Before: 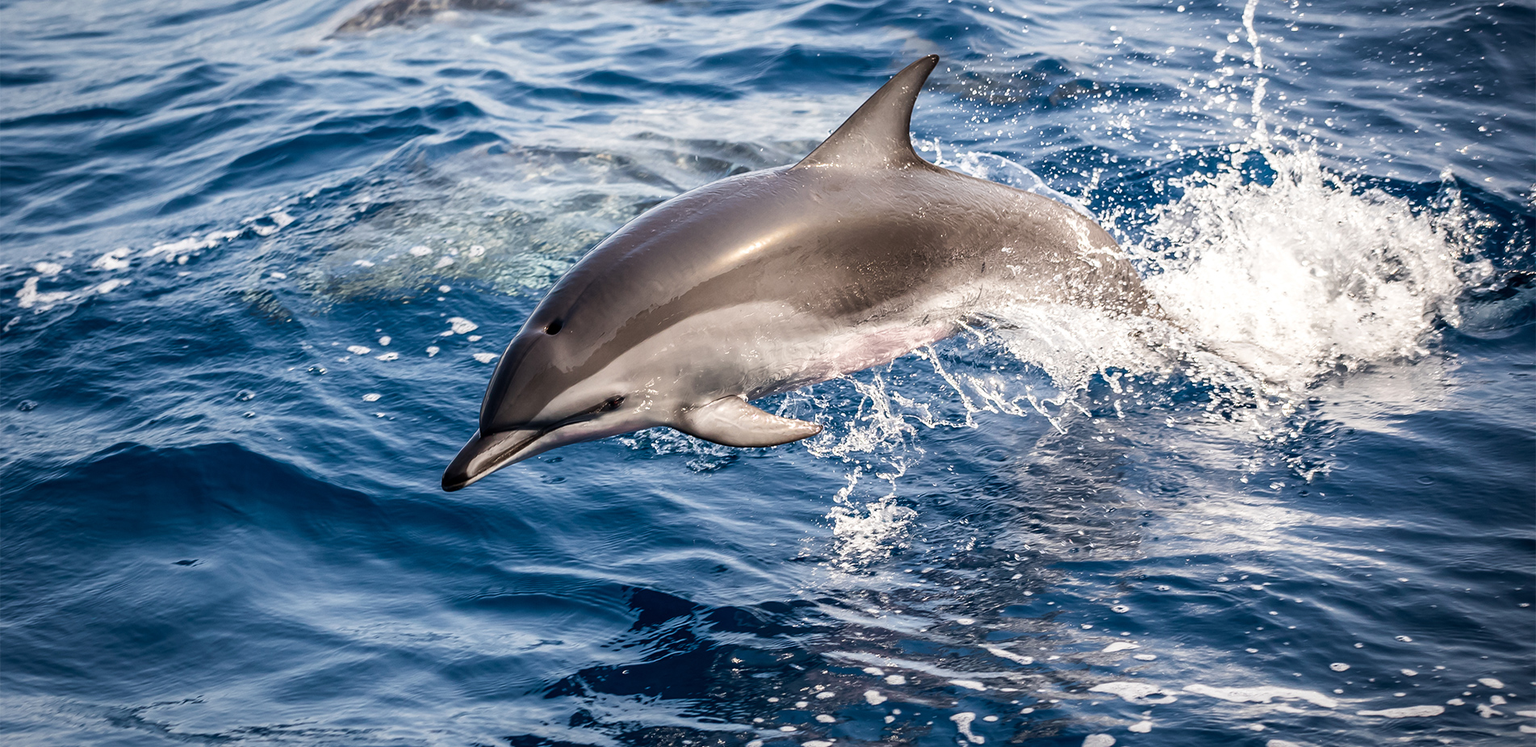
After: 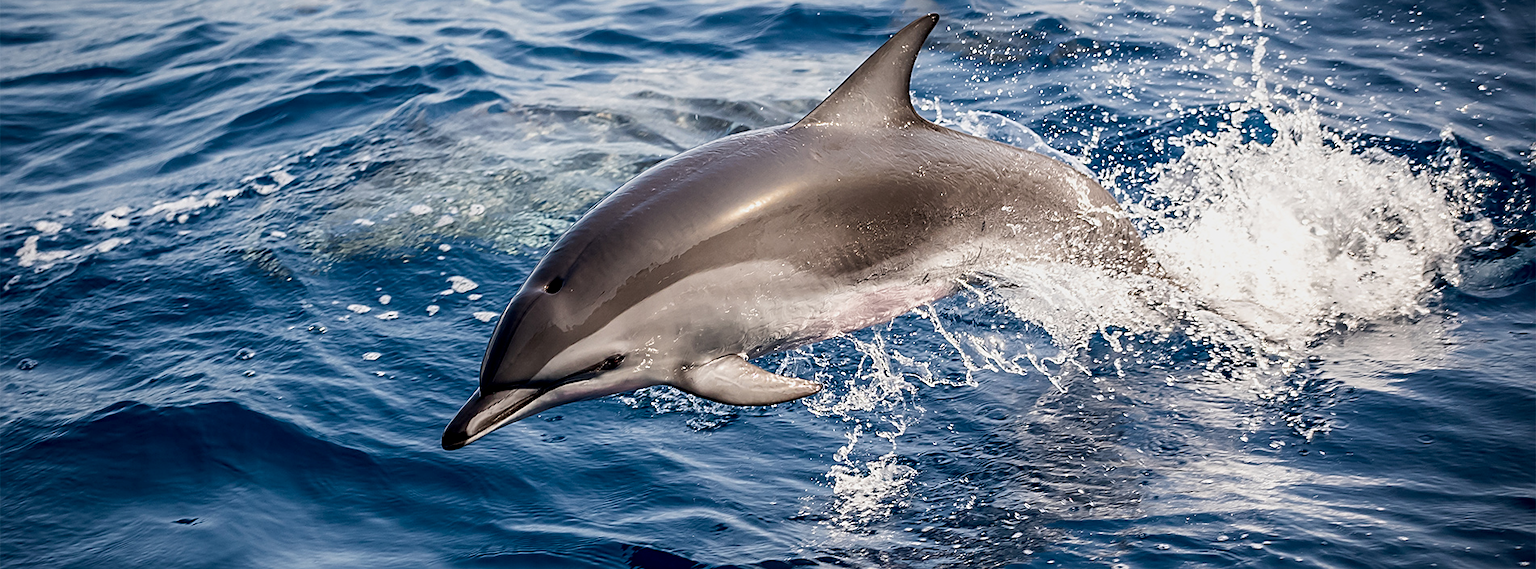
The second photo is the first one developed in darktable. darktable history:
crop: top 5.585%, bottom 18.023%
sharpen: on, module defaults
exposure: black level correction 0.006, exposure -0.22 EV, compensate highlight preservation false
